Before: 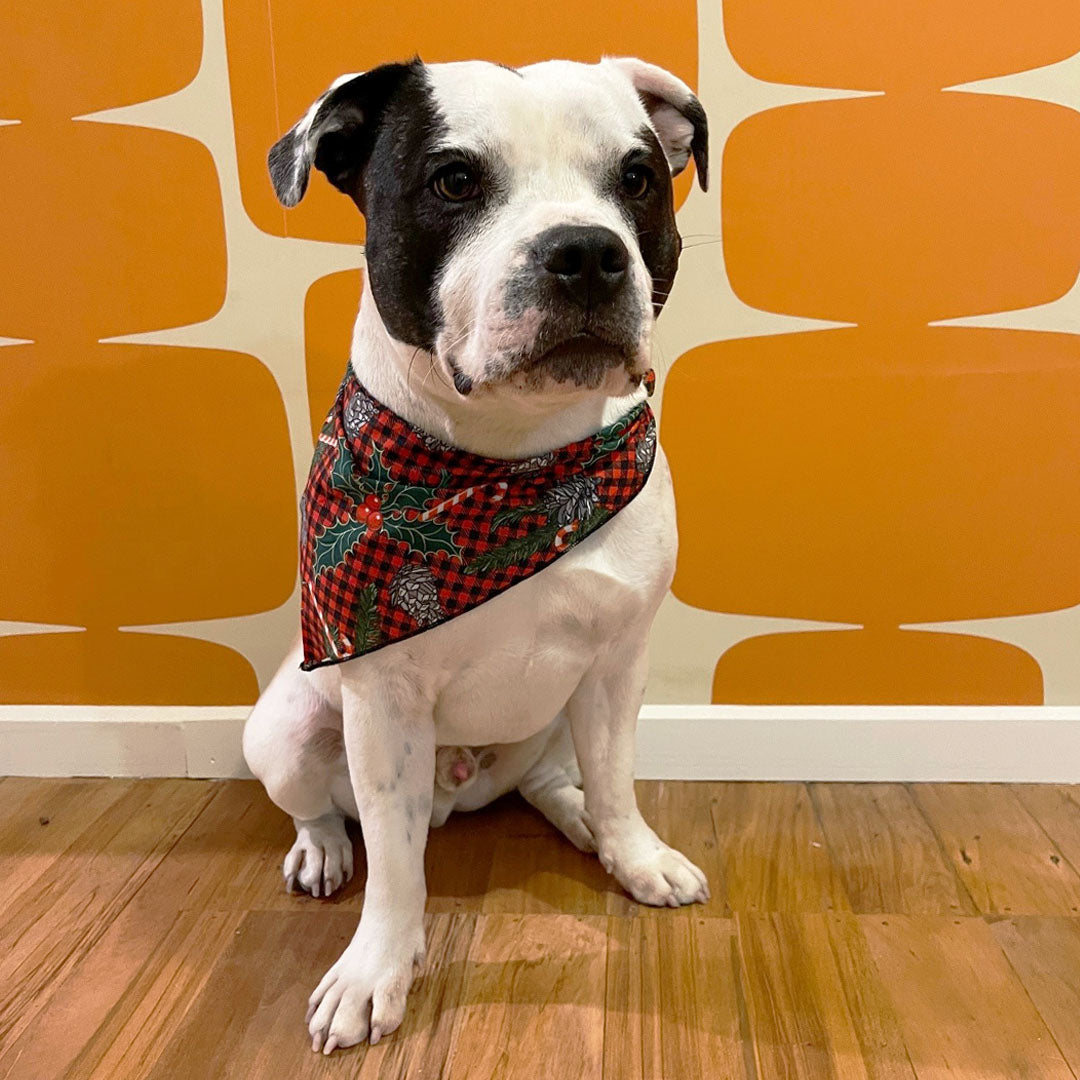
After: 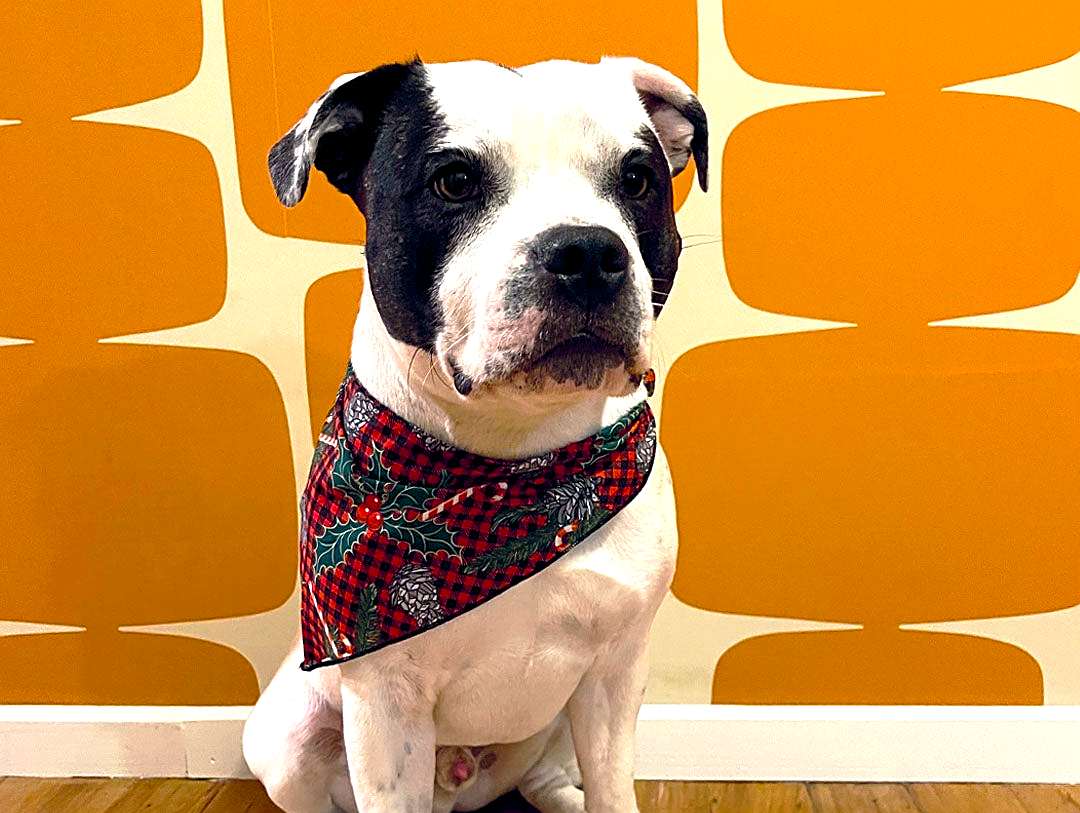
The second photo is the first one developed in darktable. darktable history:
sharpen: on, module defaults
crop: bottom 24.646%
color balance rgb: global offset › chroma 0.155%, global offset › hue 253.72°, perceptual saturation grading › global saturation 36.275%, perceptual saturation grading › shadows 35.602%, perceptual brilliance grading › global brilliance -4.914%, perceptual brilliance grading › highlights 23.947%, perceptual brilliance grading › mid-tones 6.985%, perceptual brilliance grading › shadows -4.571%
